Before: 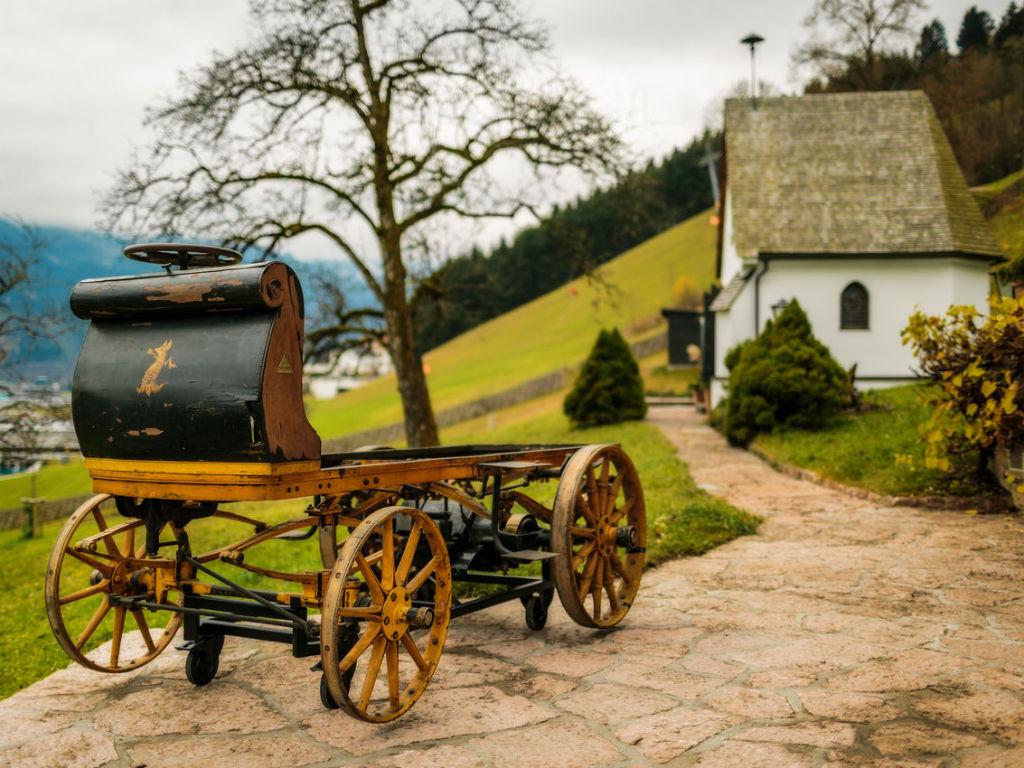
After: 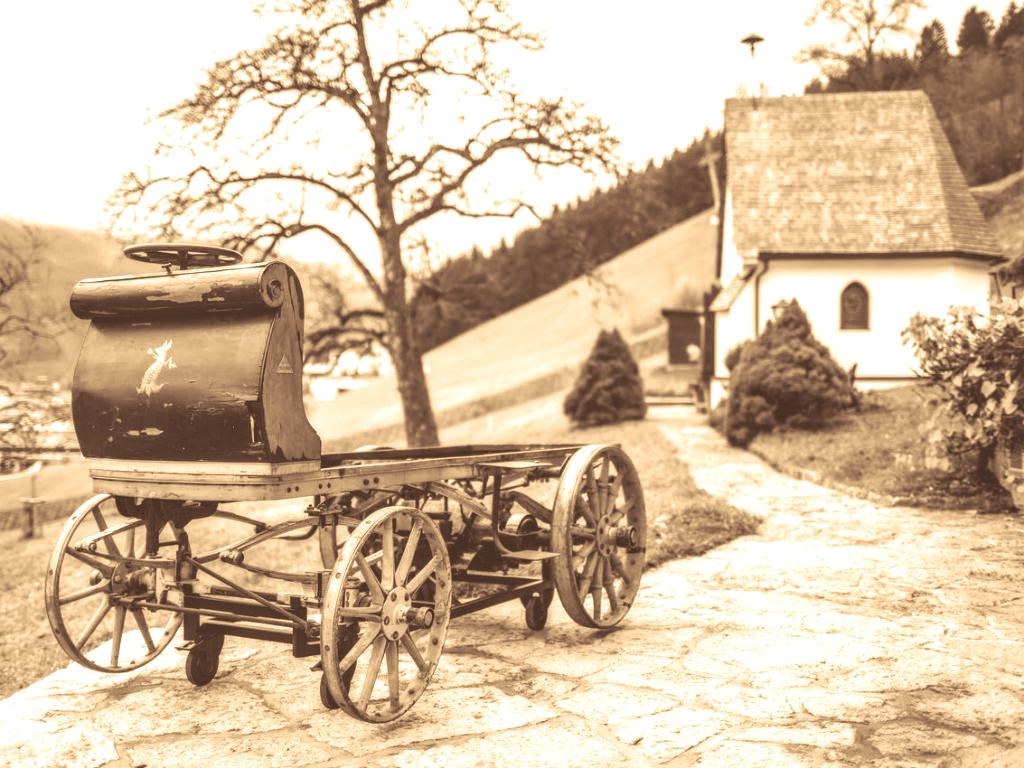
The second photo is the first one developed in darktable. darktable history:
exposure: compensate highlight preservation false
split-toning: shadows › saturation 0.24, highlights › hue 54°, highlights › saturation 0.24
colorize: hue 28.8°, source mix 100%
local contrast: on, module defaults
